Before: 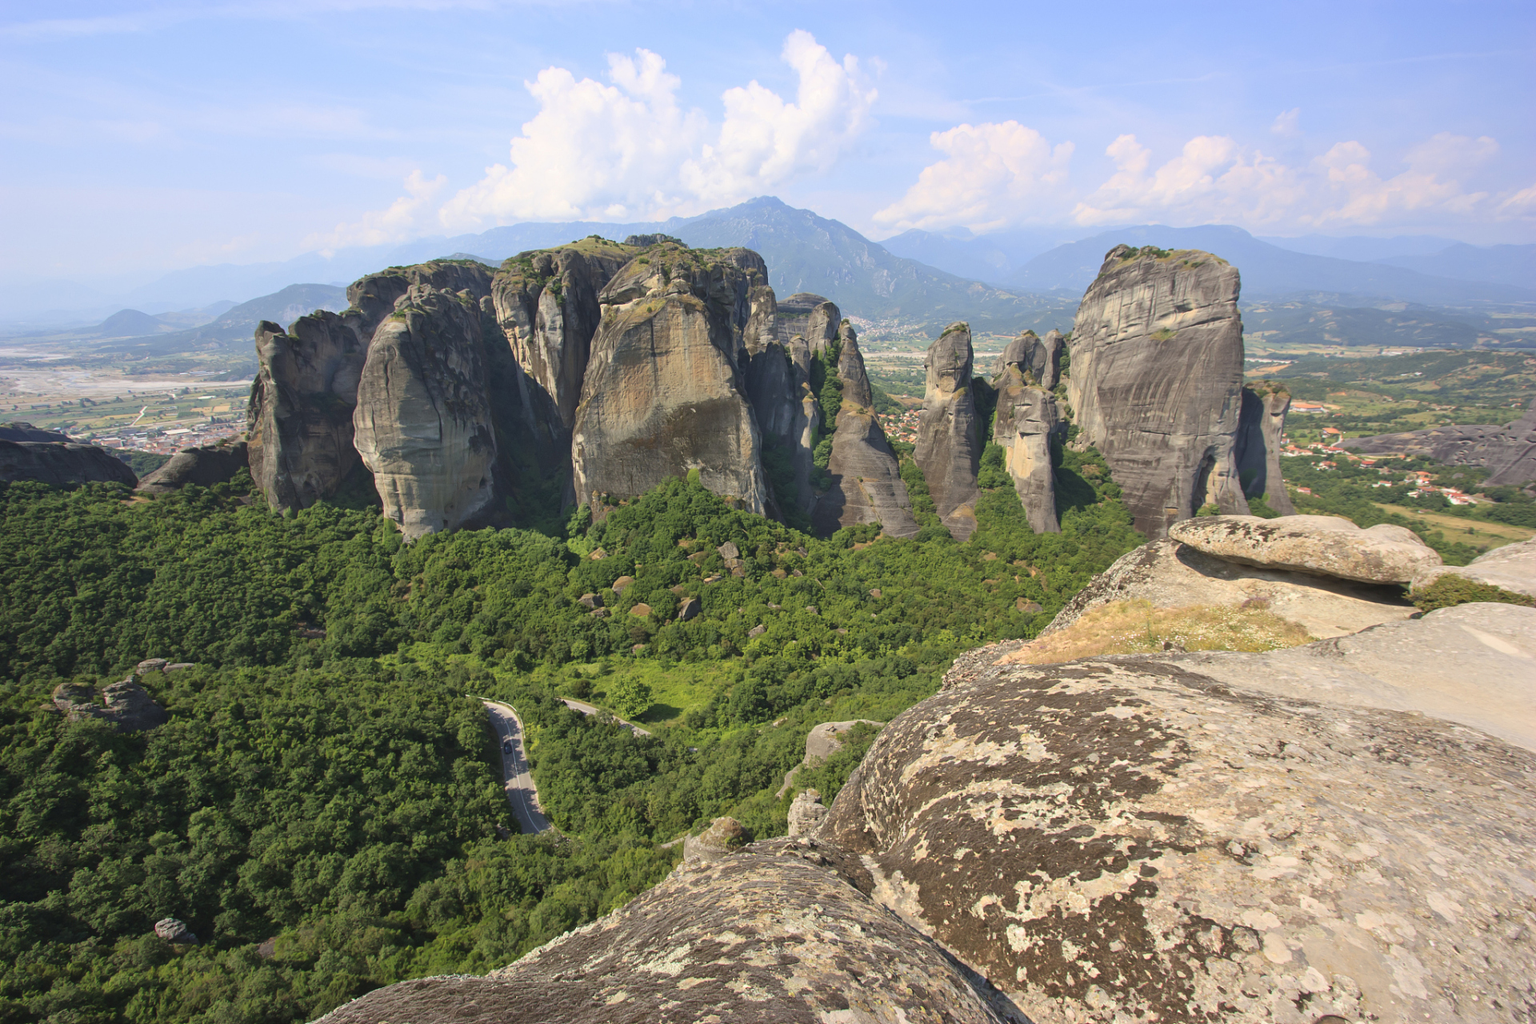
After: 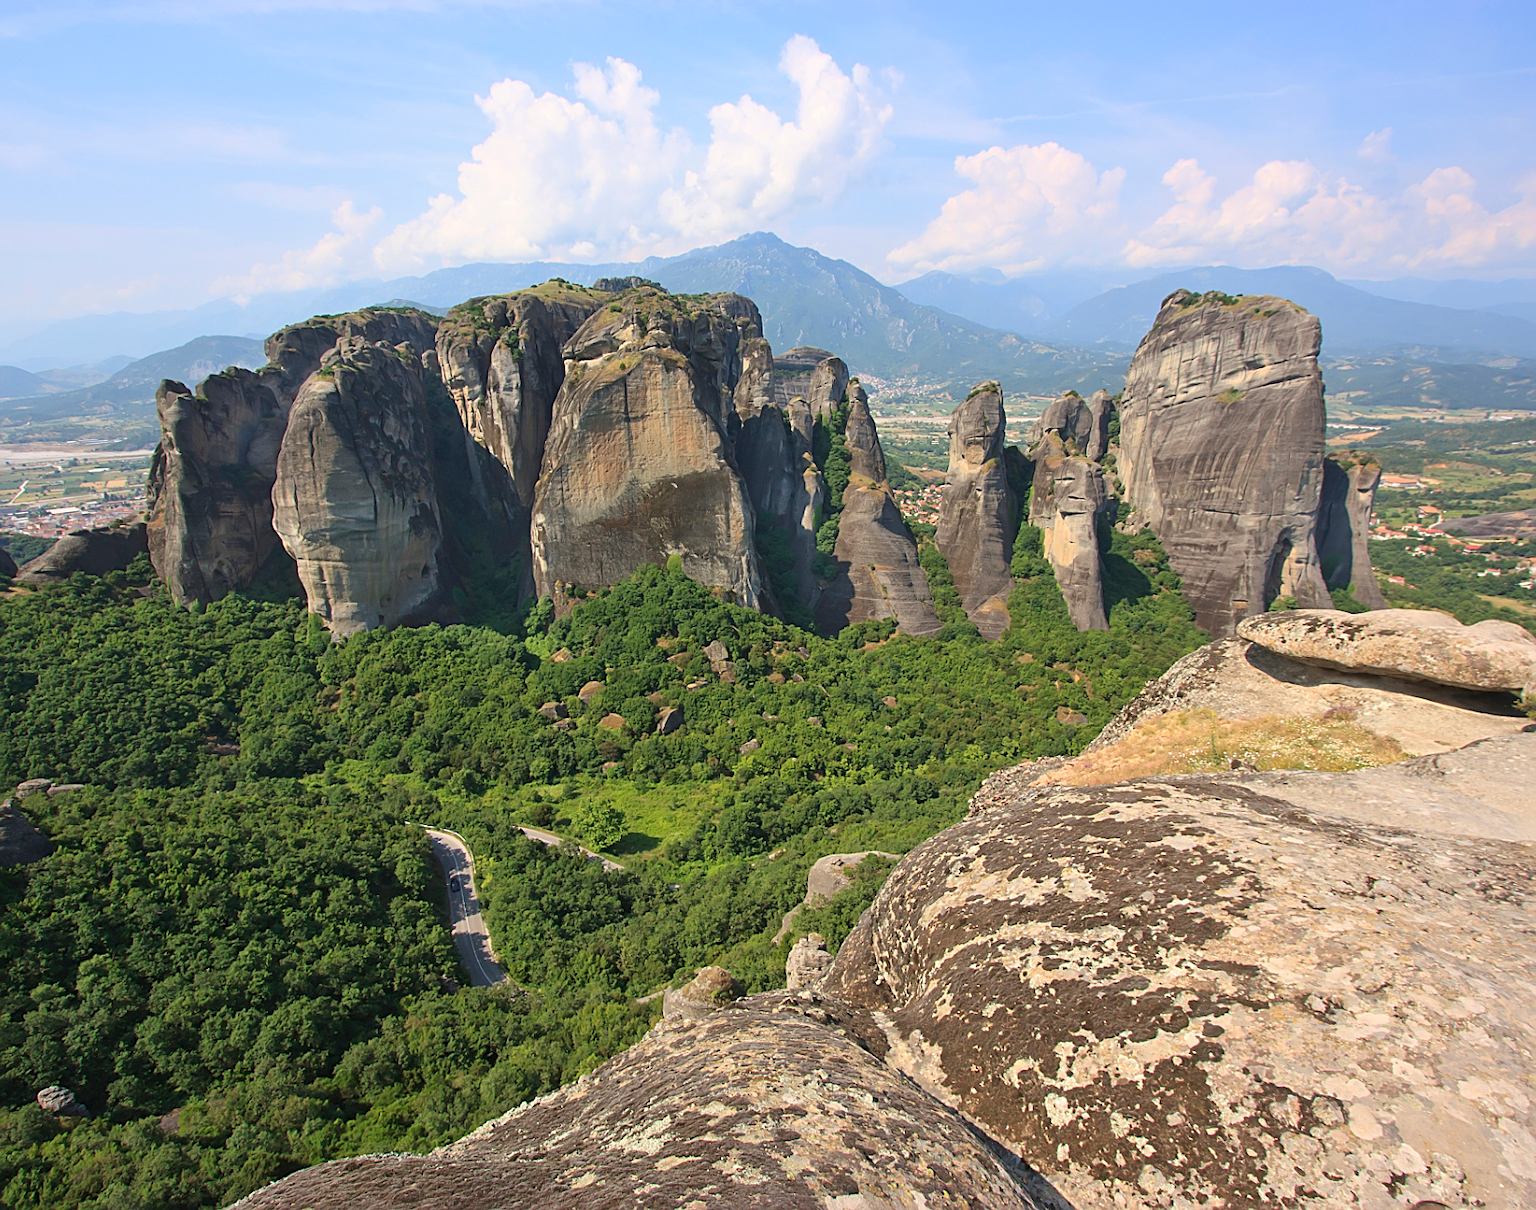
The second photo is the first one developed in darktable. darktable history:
sharpen: on, module defaults
crop: left 8.058%, right 7.4%
